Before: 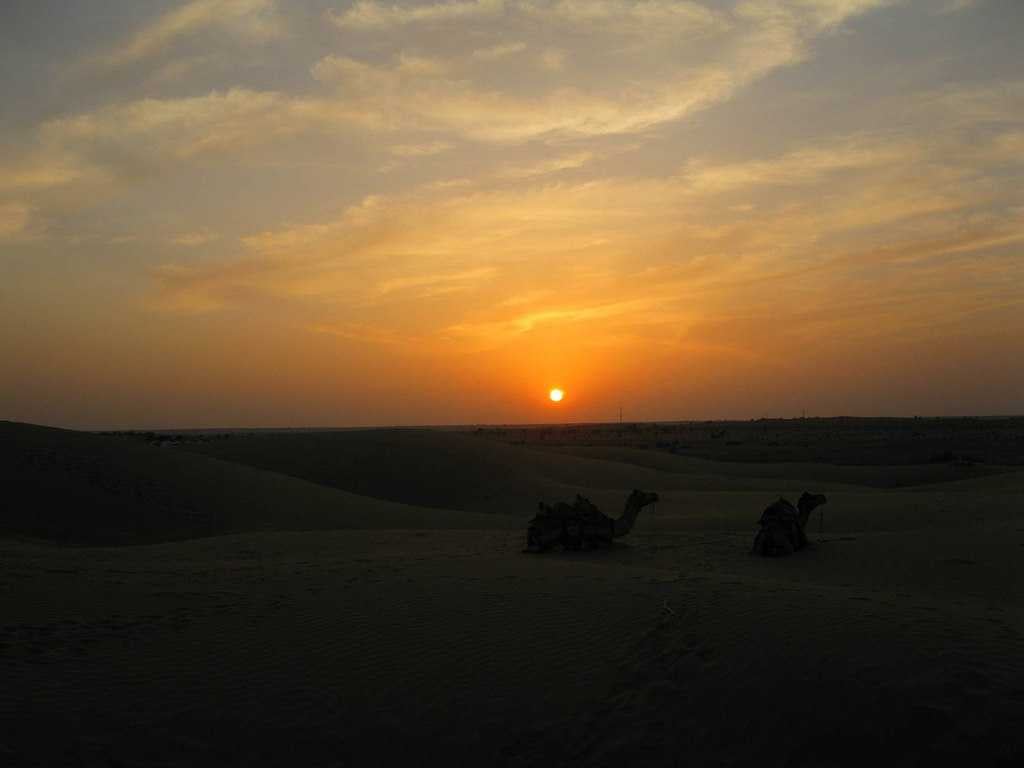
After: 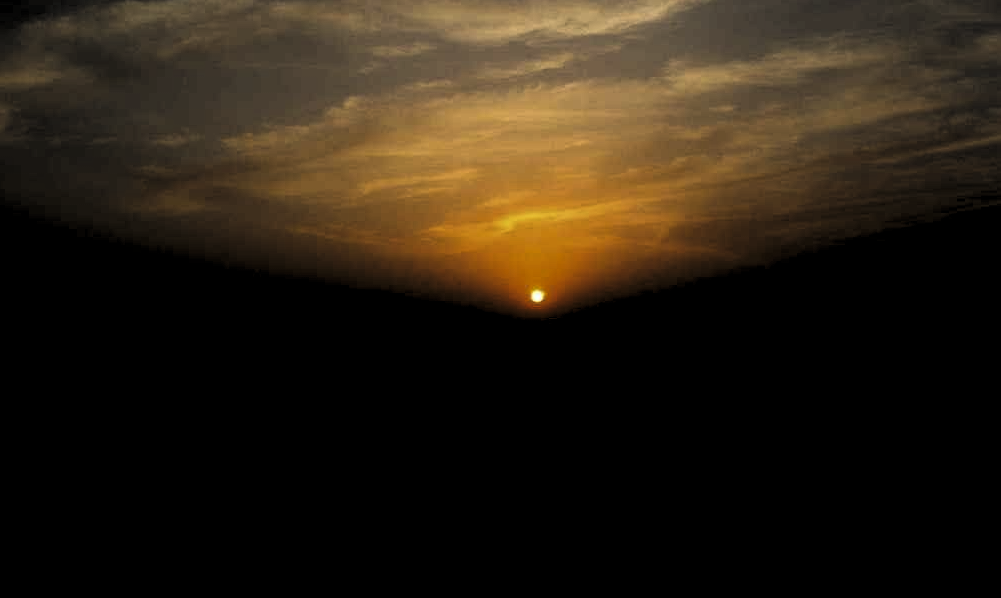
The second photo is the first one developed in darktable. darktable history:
crop and rotate: left 1.94%, top 13%, right 0.29%, bottom 9.034%
exposure: black level correction 0.001, exposure 0.016 EV, compensate exposure bias true, compensate highlight preservation false
contrast brightness saturation: contrast 0.072, brightness 0.081, saturation 0.183
levels: levels [0.514, 0.759, 1]
